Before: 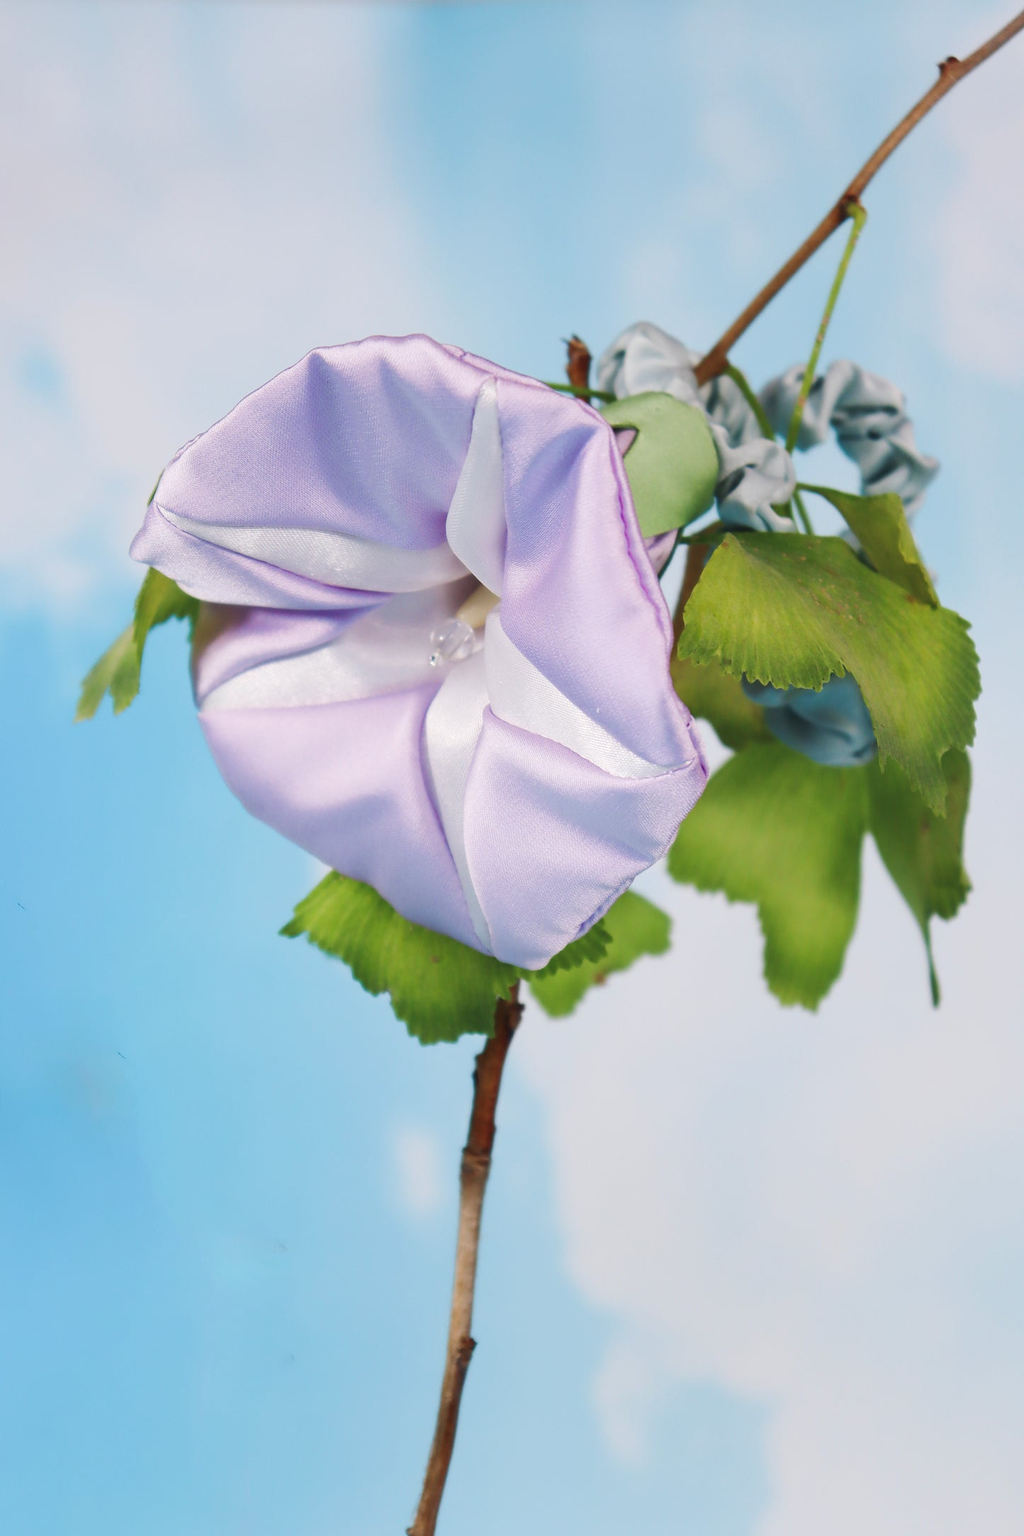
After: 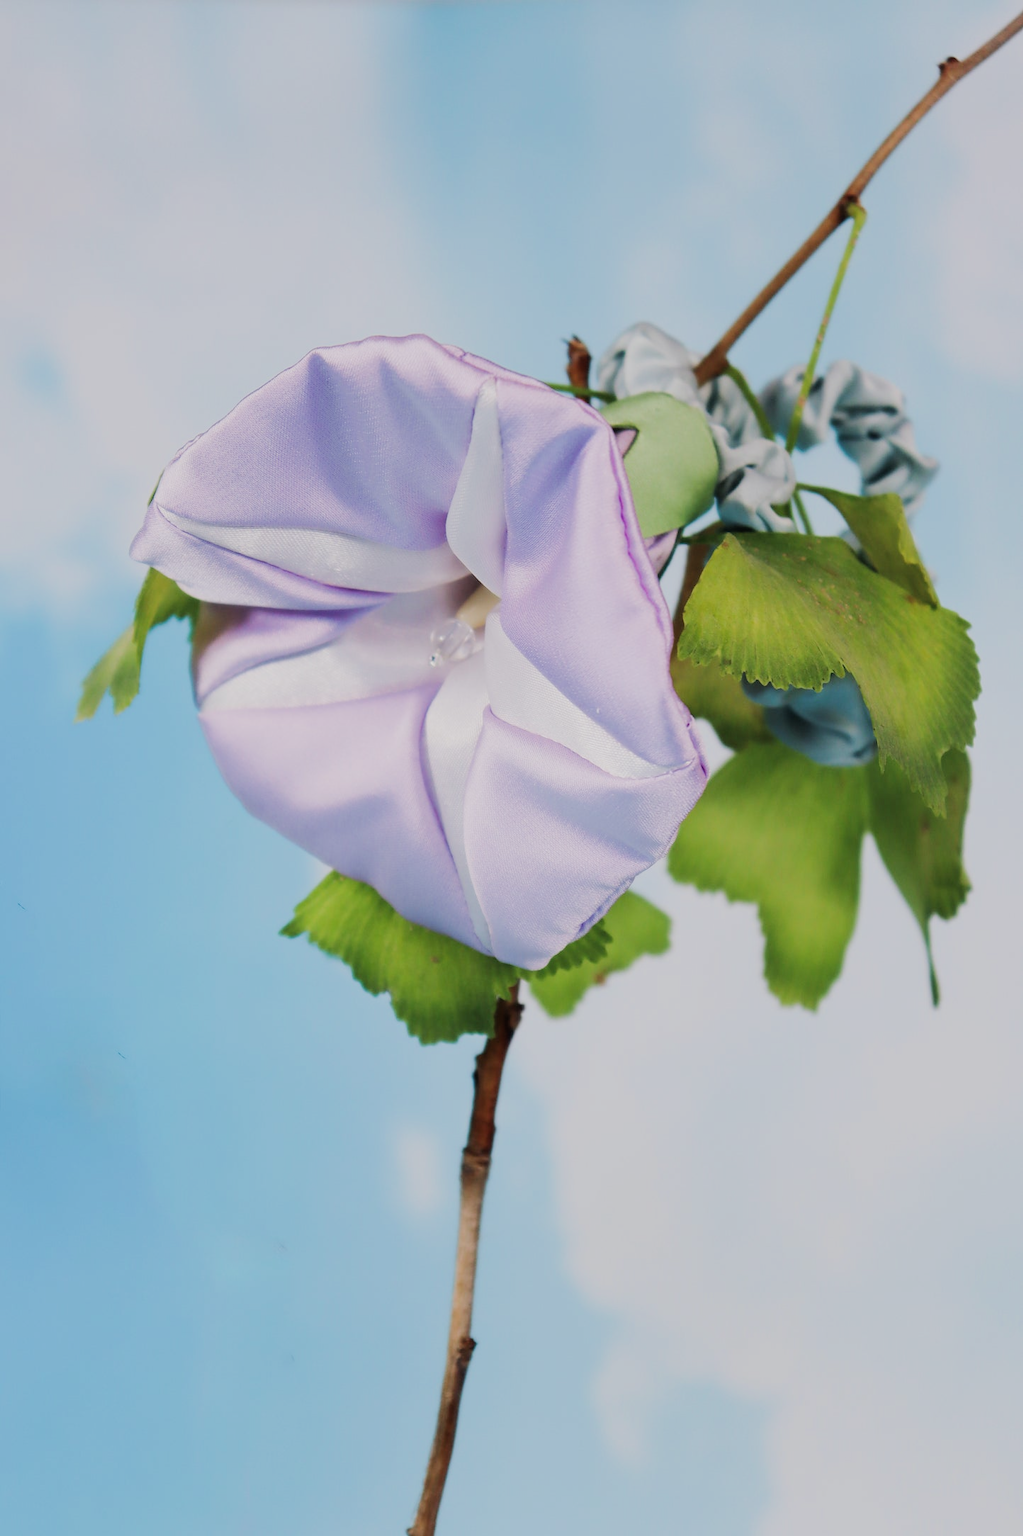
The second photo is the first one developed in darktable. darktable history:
filmic rgb: black relative exposure -7.65 EV, white relative exposure 4.56 EV, hardness 3.61, contrast 1.113
